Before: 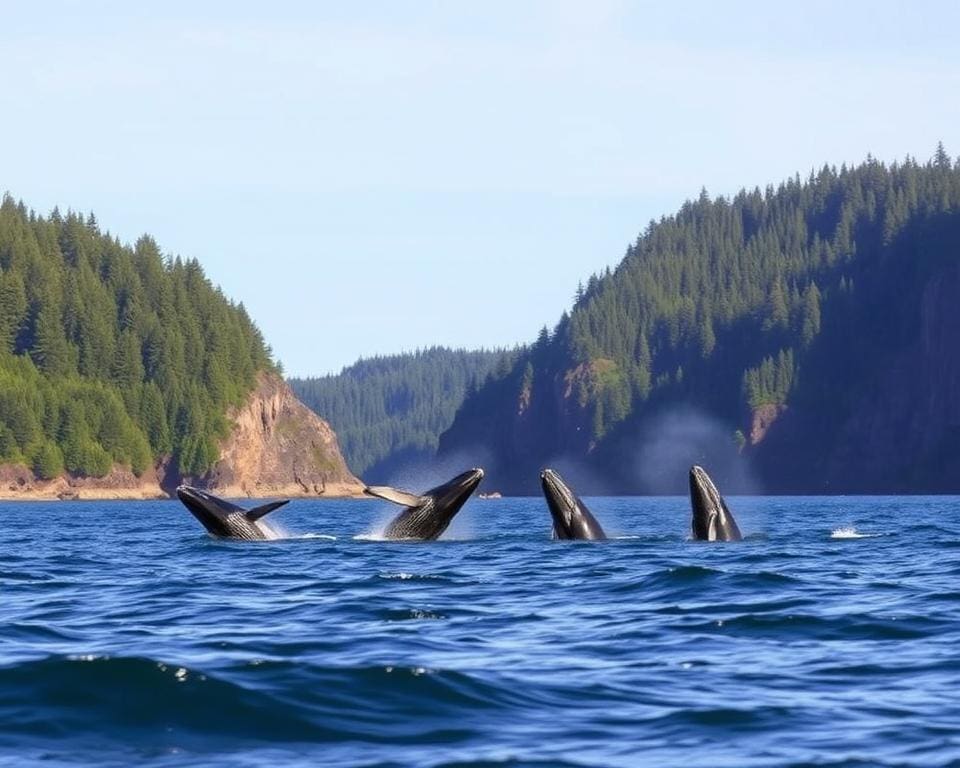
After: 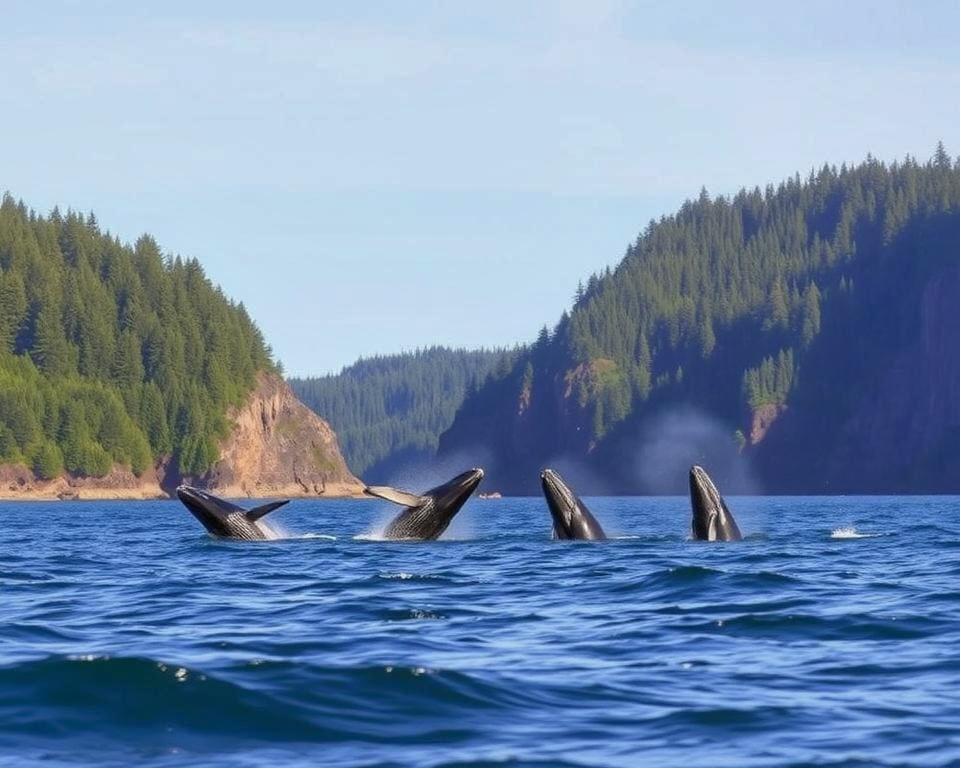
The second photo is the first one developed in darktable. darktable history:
shadows and highlights: on, module defaults
tone equalizer: -7 EV 0.18 EV, -6 EV 0.12 EV, -5 EV 0.08 EV, -4 EV 0.04 EV, -2 EV -0.02 EV, -1 EV -0.04 EV, +0 EV -0.06 EV, luminance estimator HSV value / RGB max
